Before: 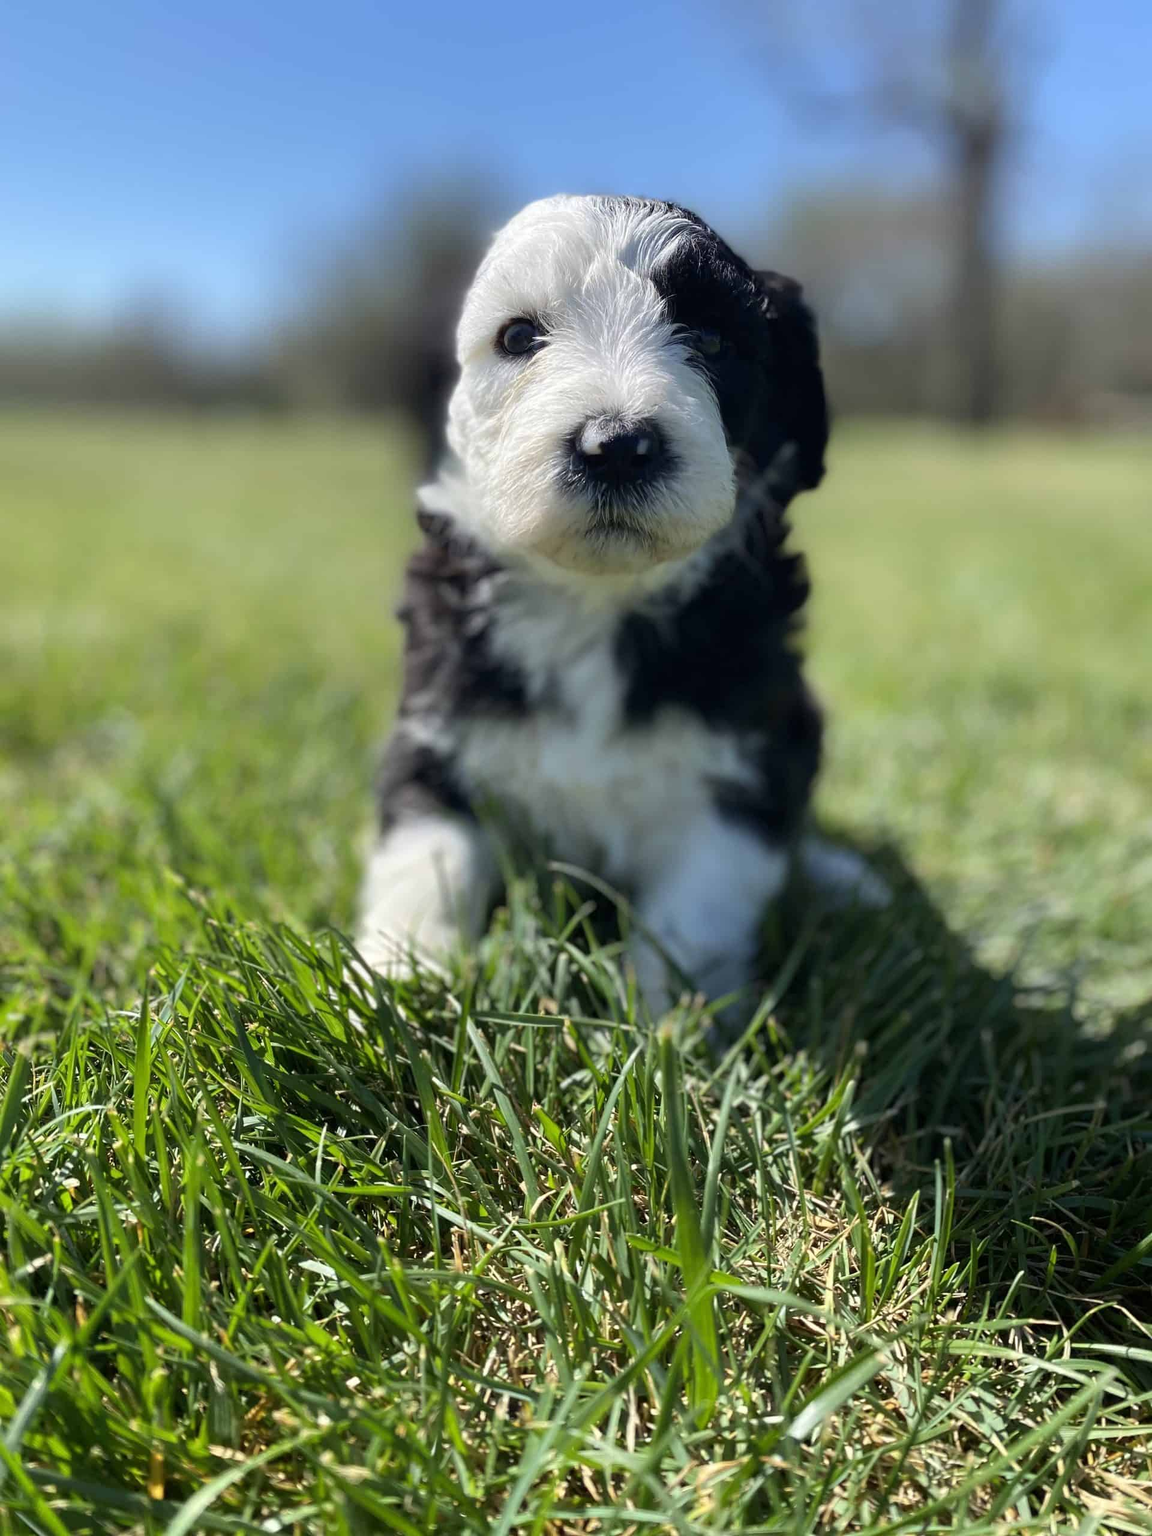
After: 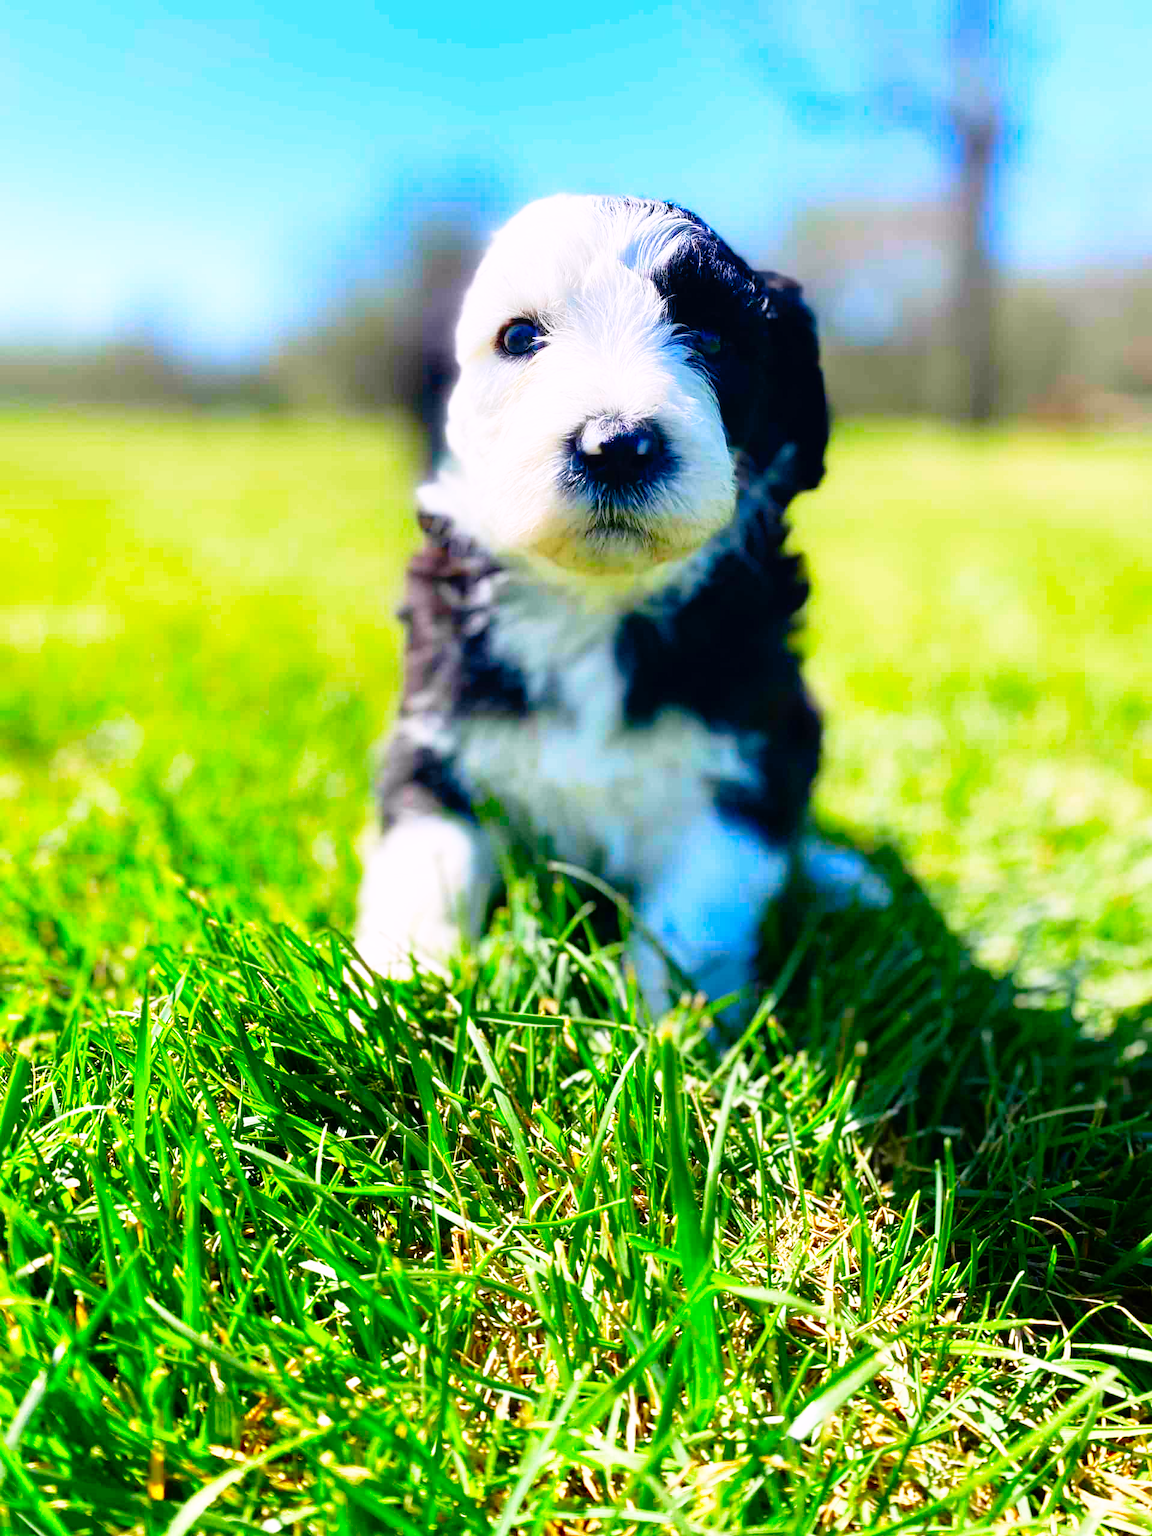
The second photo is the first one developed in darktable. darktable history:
base curve: curves: ch0 [(0, 0) (0.012, 0.01) (0.073, 0.168) (0.31, 0.711) (0.645, 0.957) (1, 1)], preserve colors none
color correction: highlights a* 1.53, highlights b* -1.65, saturation 2.44
